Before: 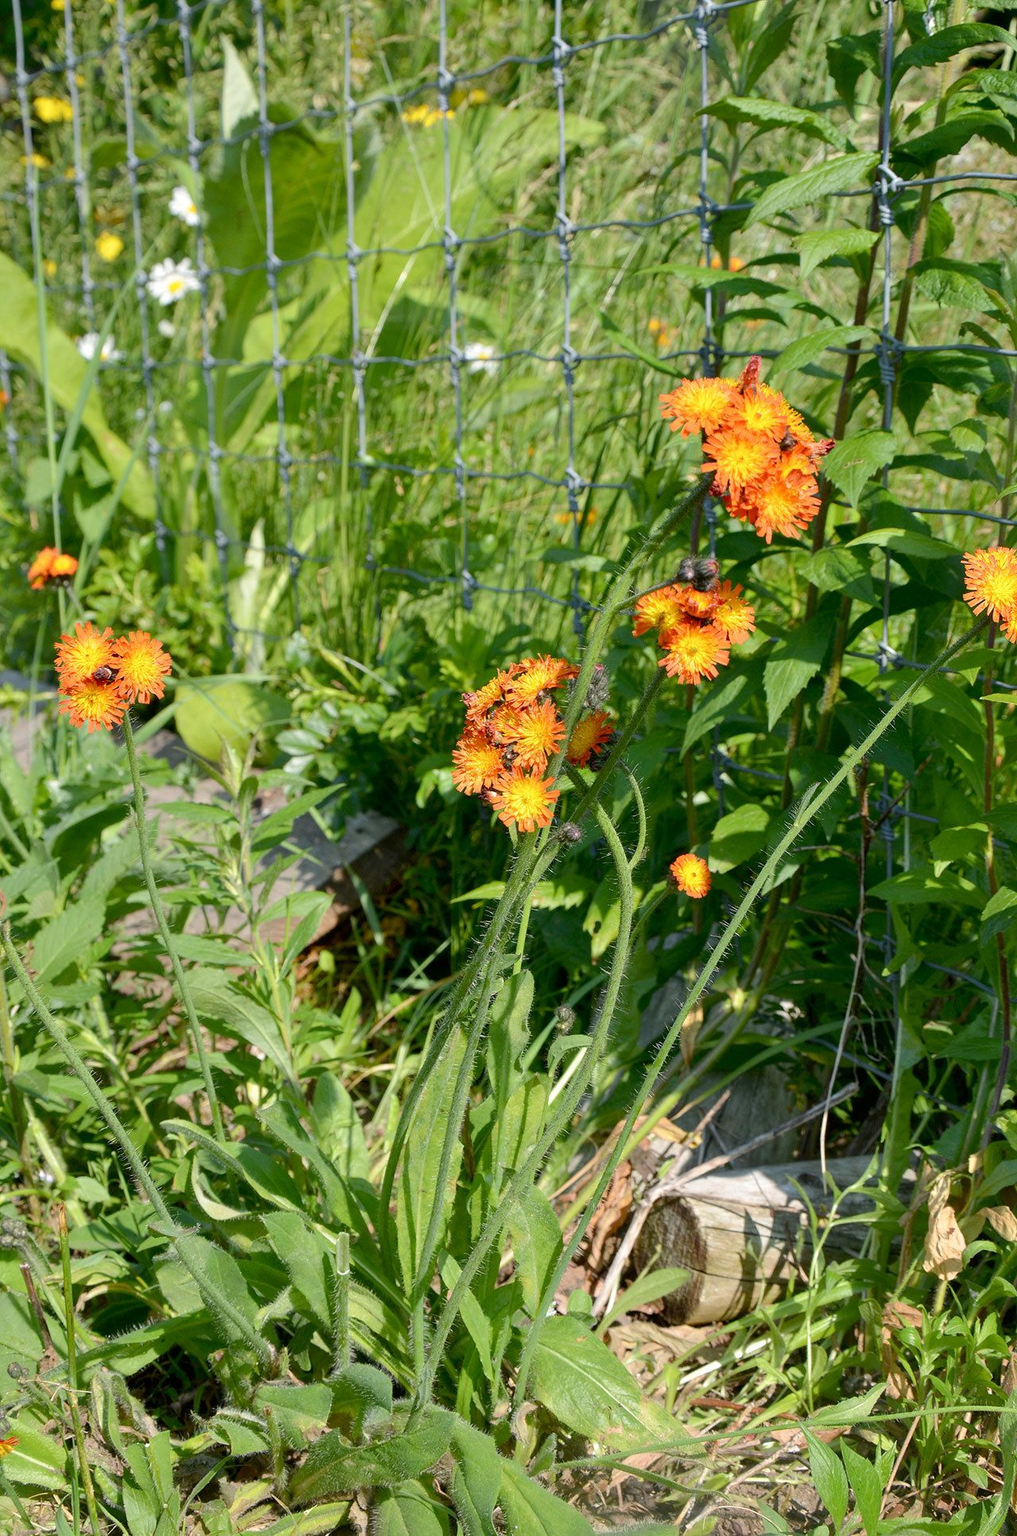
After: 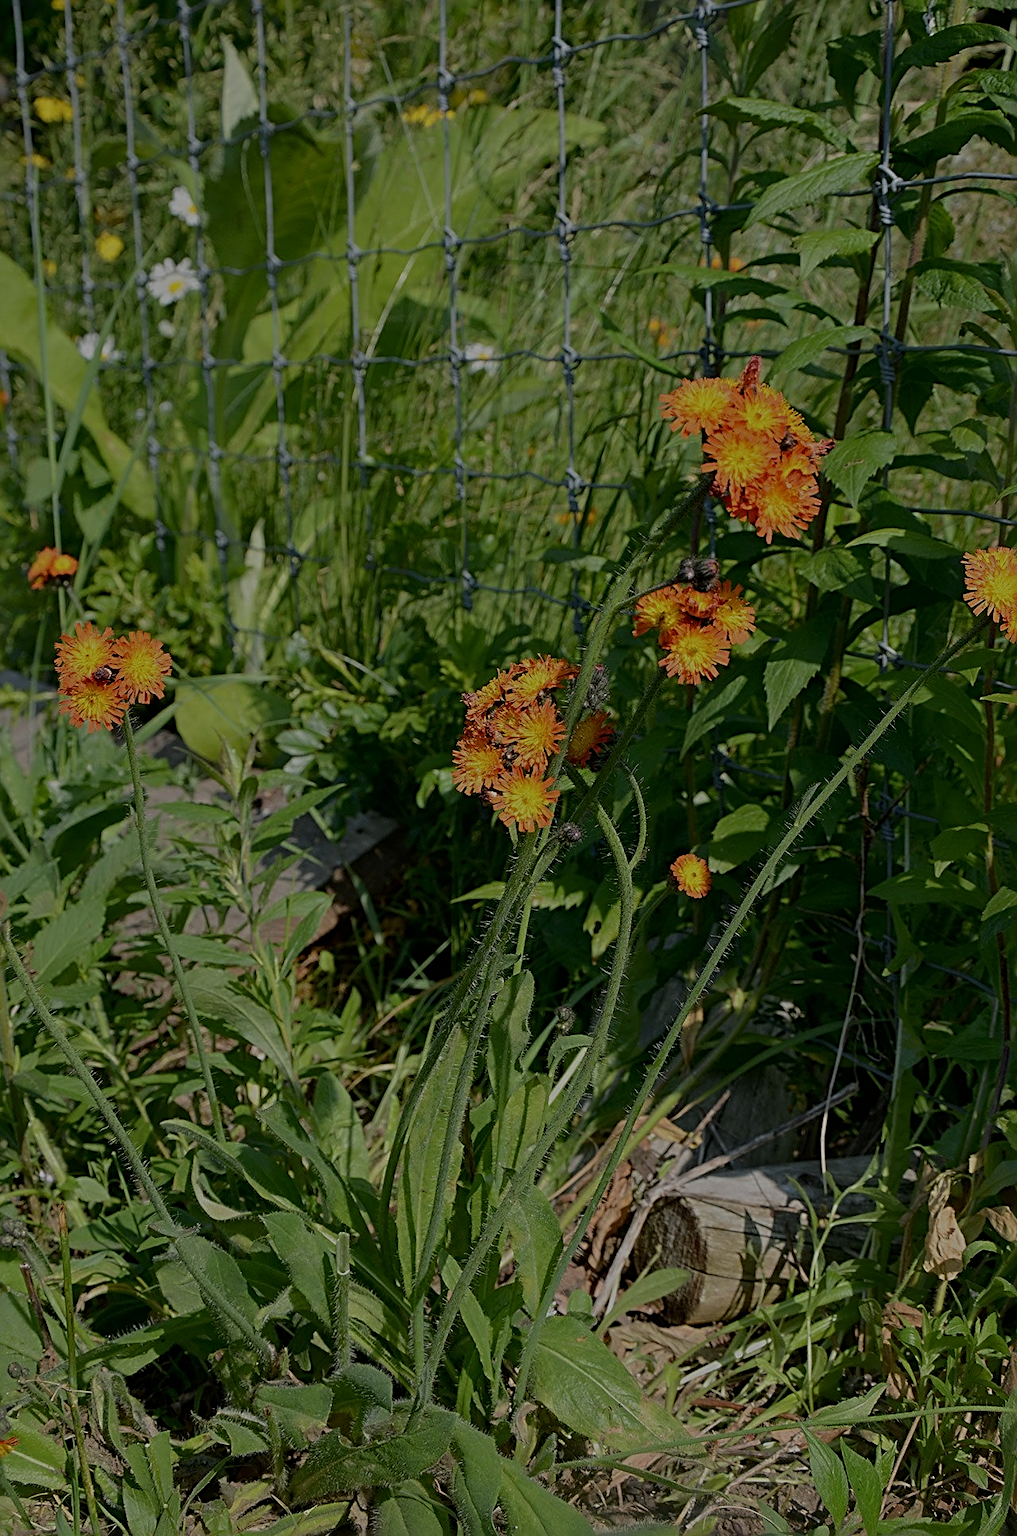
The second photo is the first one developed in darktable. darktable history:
sharpen: radius 3.006, amount 0.766
tone equalizer: -8 EV -1.97 EV, -7 EV -1.99 EV, -6 EV -1.99 EV, -5 EV -2 EV, -4 EV -1.99 EV, -3 EV -1.98 EV, -2 EV -1.97 EV, -1 EV -1.62 EV, +0 EV -2 EV
